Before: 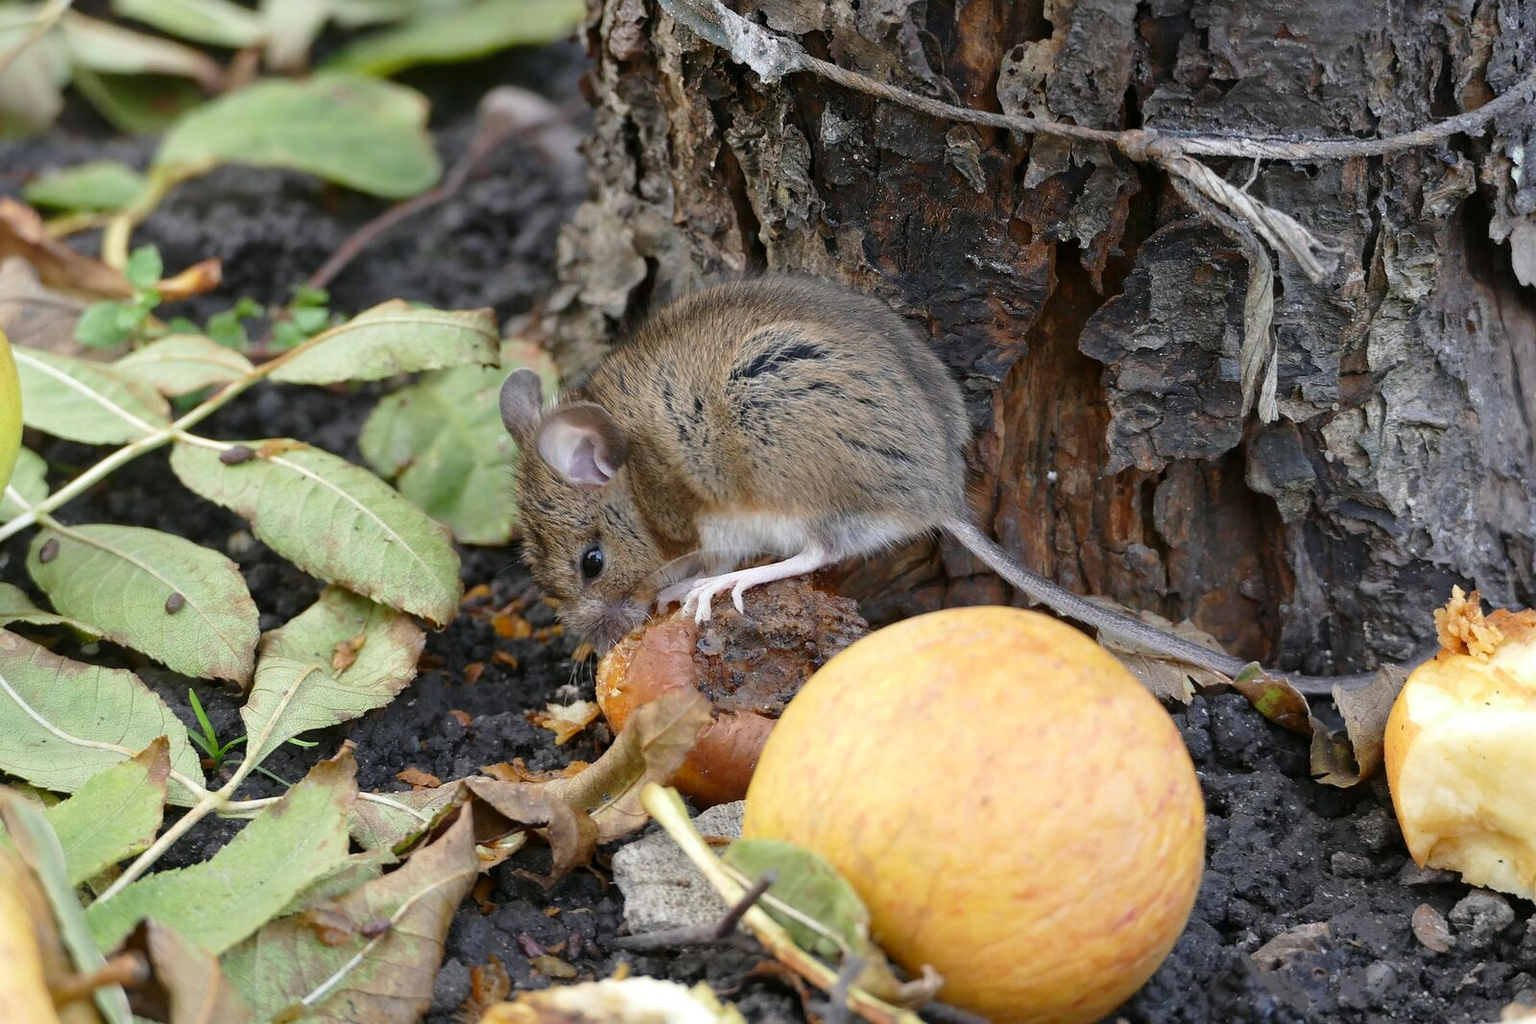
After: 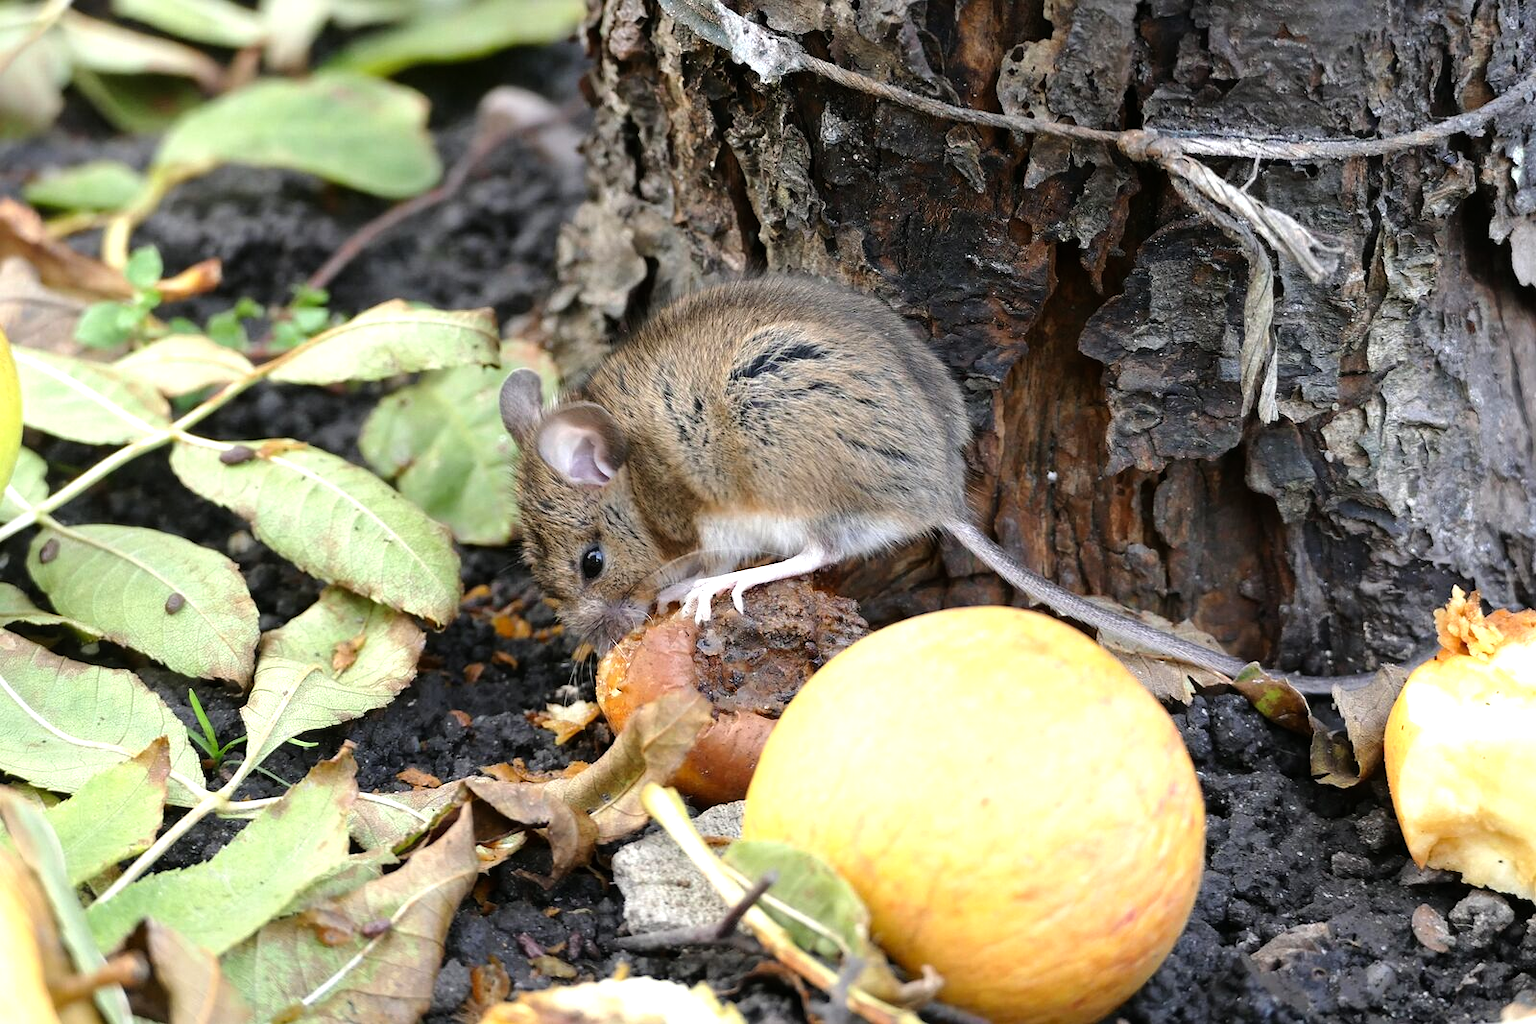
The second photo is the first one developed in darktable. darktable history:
tone equalizer: -8 EV -0.754 EV, -7 EV -0.707 EV, -6 EV -0.635 EV, -5 EV -0.375 EV, -3 EV 0.396 EV, -2 EV 0.6 EV, -1 EV 0.691 EV, +0 EV 0.758 EV, mask exposure compensation -0.5 EV
